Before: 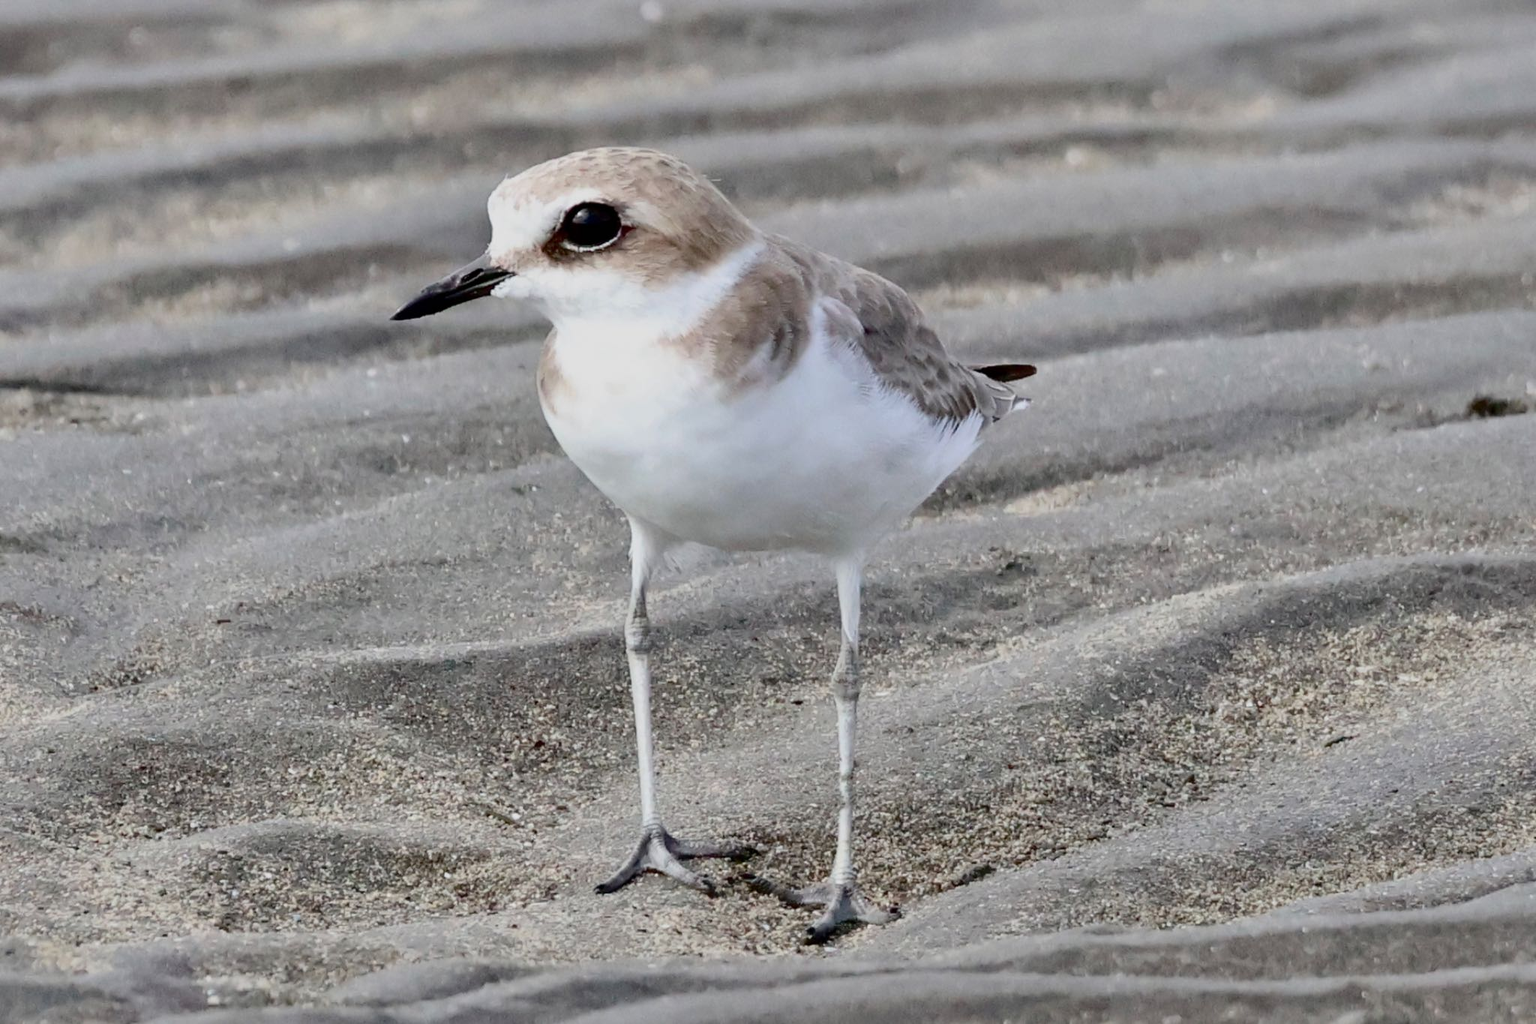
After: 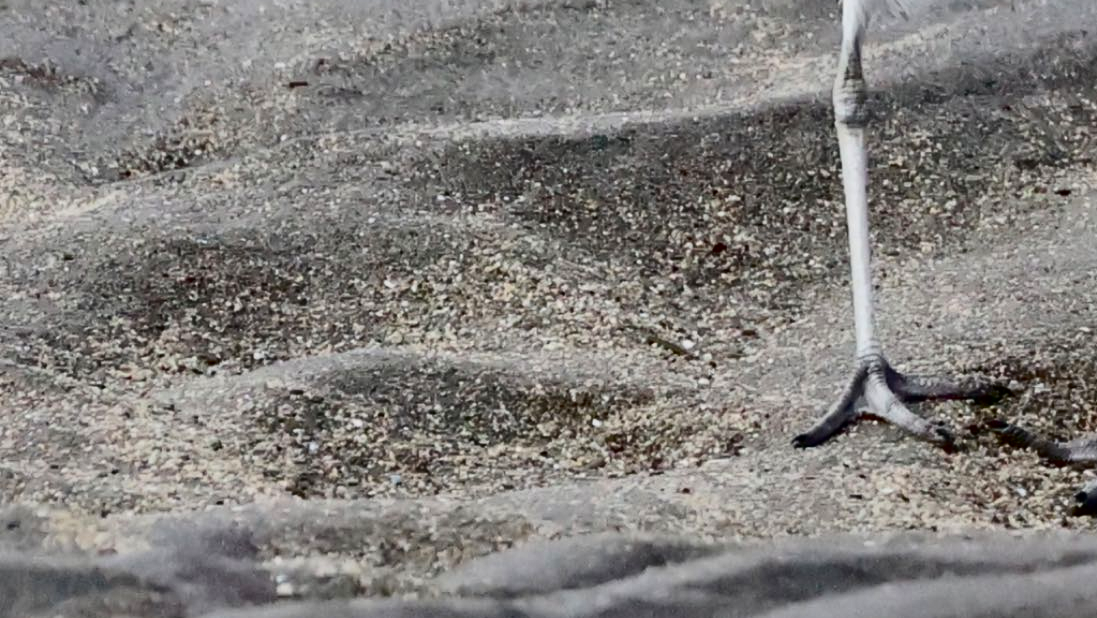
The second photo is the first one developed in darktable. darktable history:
crop and rotate: top 54.524%, right 46.427%, bottom 0.161%
contrast brightness saturation: contrast 0.186, brightness -0.106, saturation 0.211
